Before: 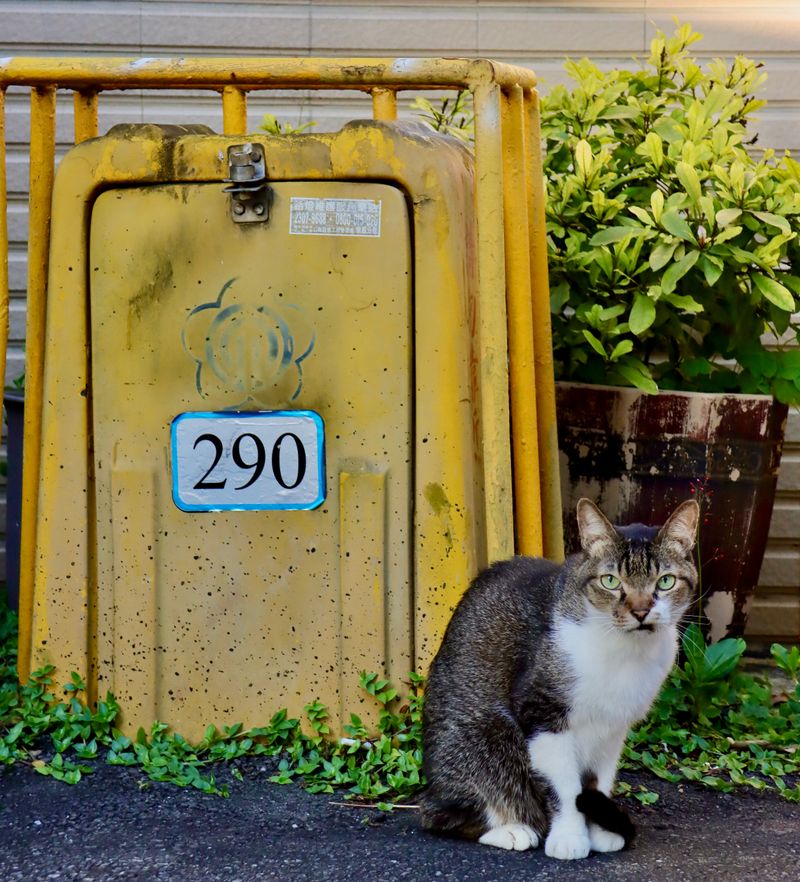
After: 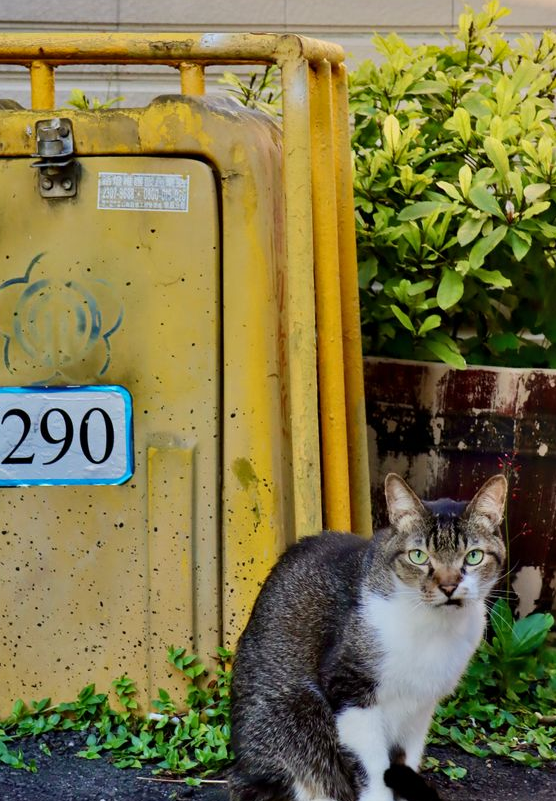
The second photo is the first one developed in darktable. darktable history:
shadows and highlights: shadows 32, highlights -32, soften with gaussian
crop and rotate: left 24.034%, top 2.838%, right 6.406%, bottom 6.299%
